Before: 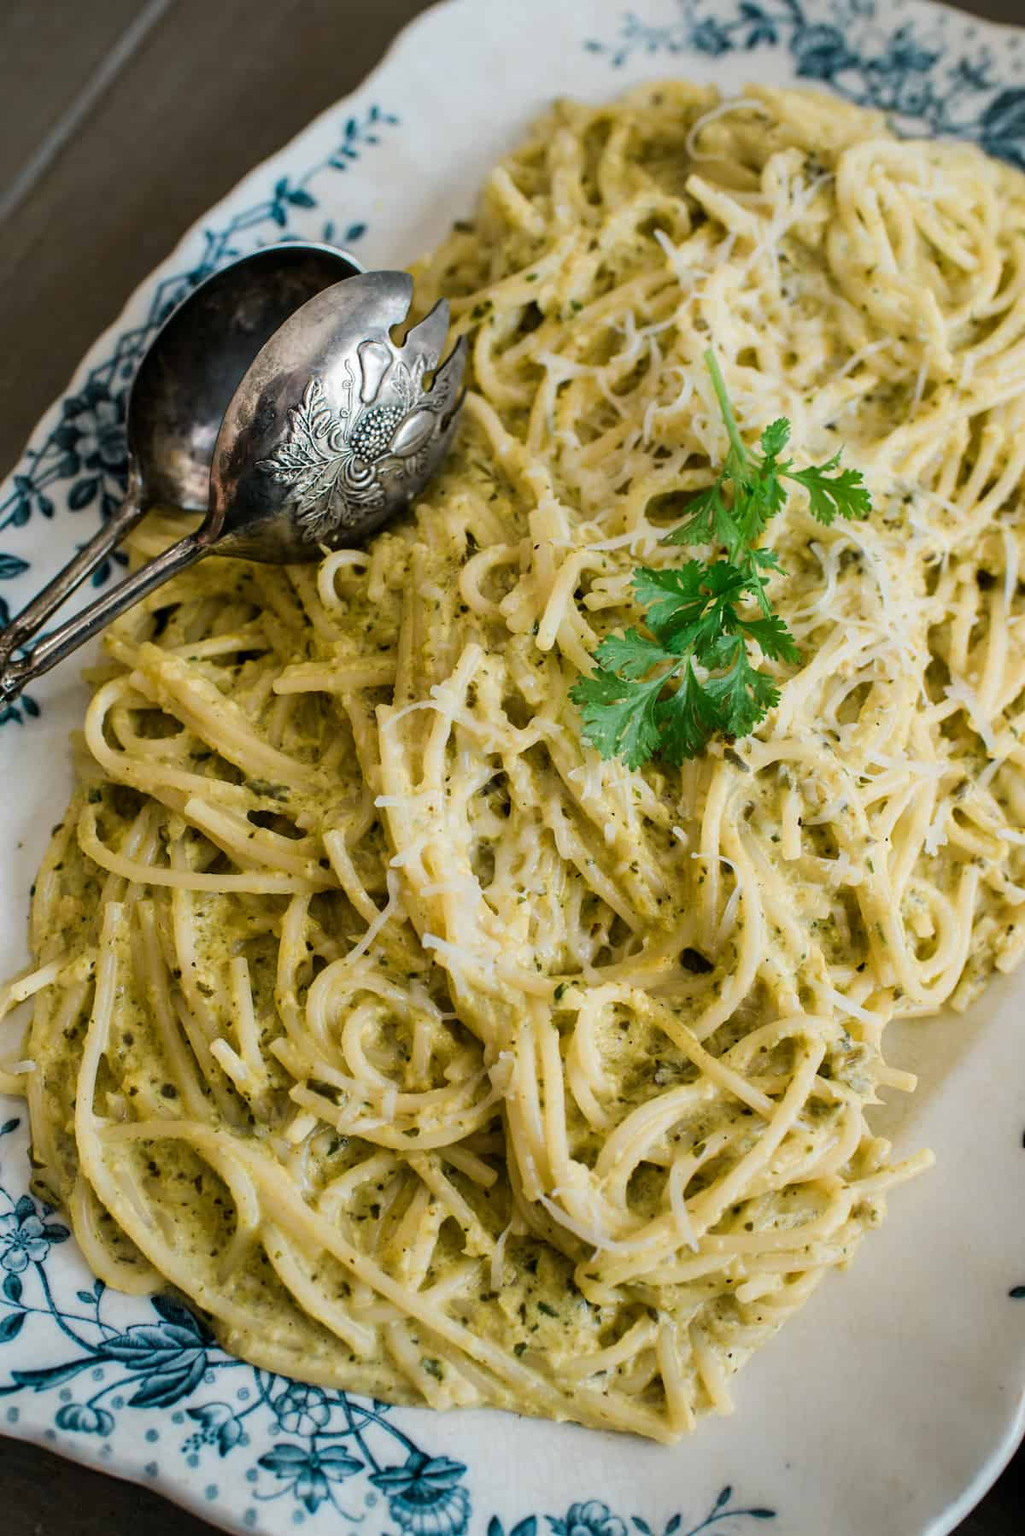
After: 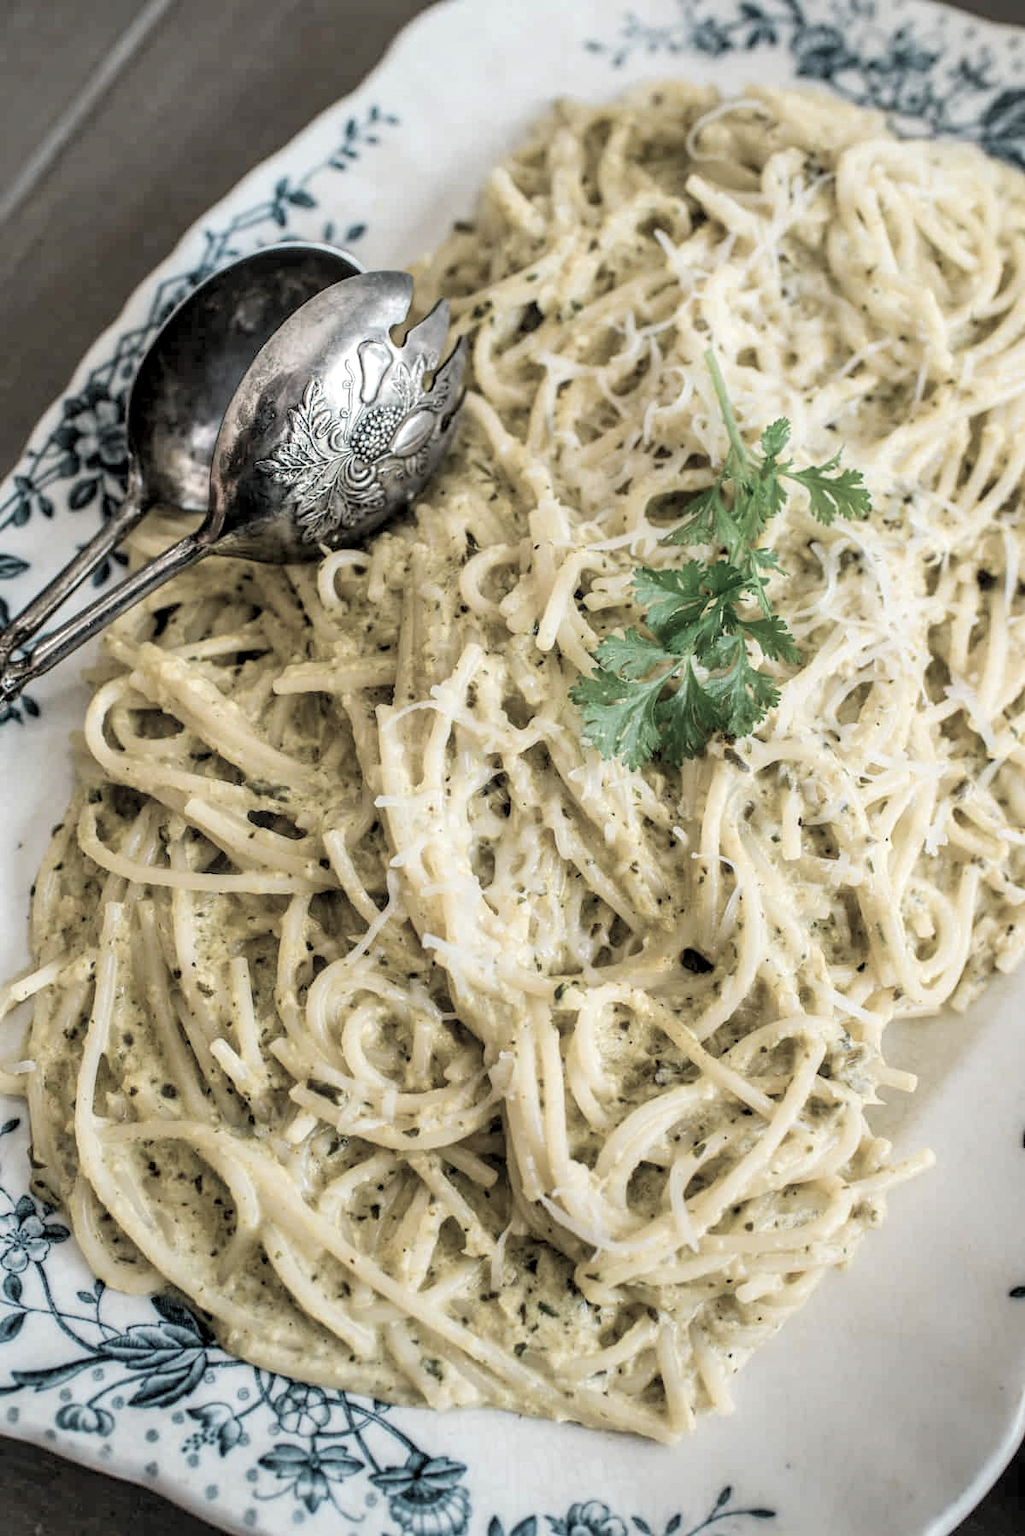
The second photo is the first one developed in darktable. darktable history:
local contrast: detail 142%
contrast brightness saturation: brightness 0.185, saturation -0.494
